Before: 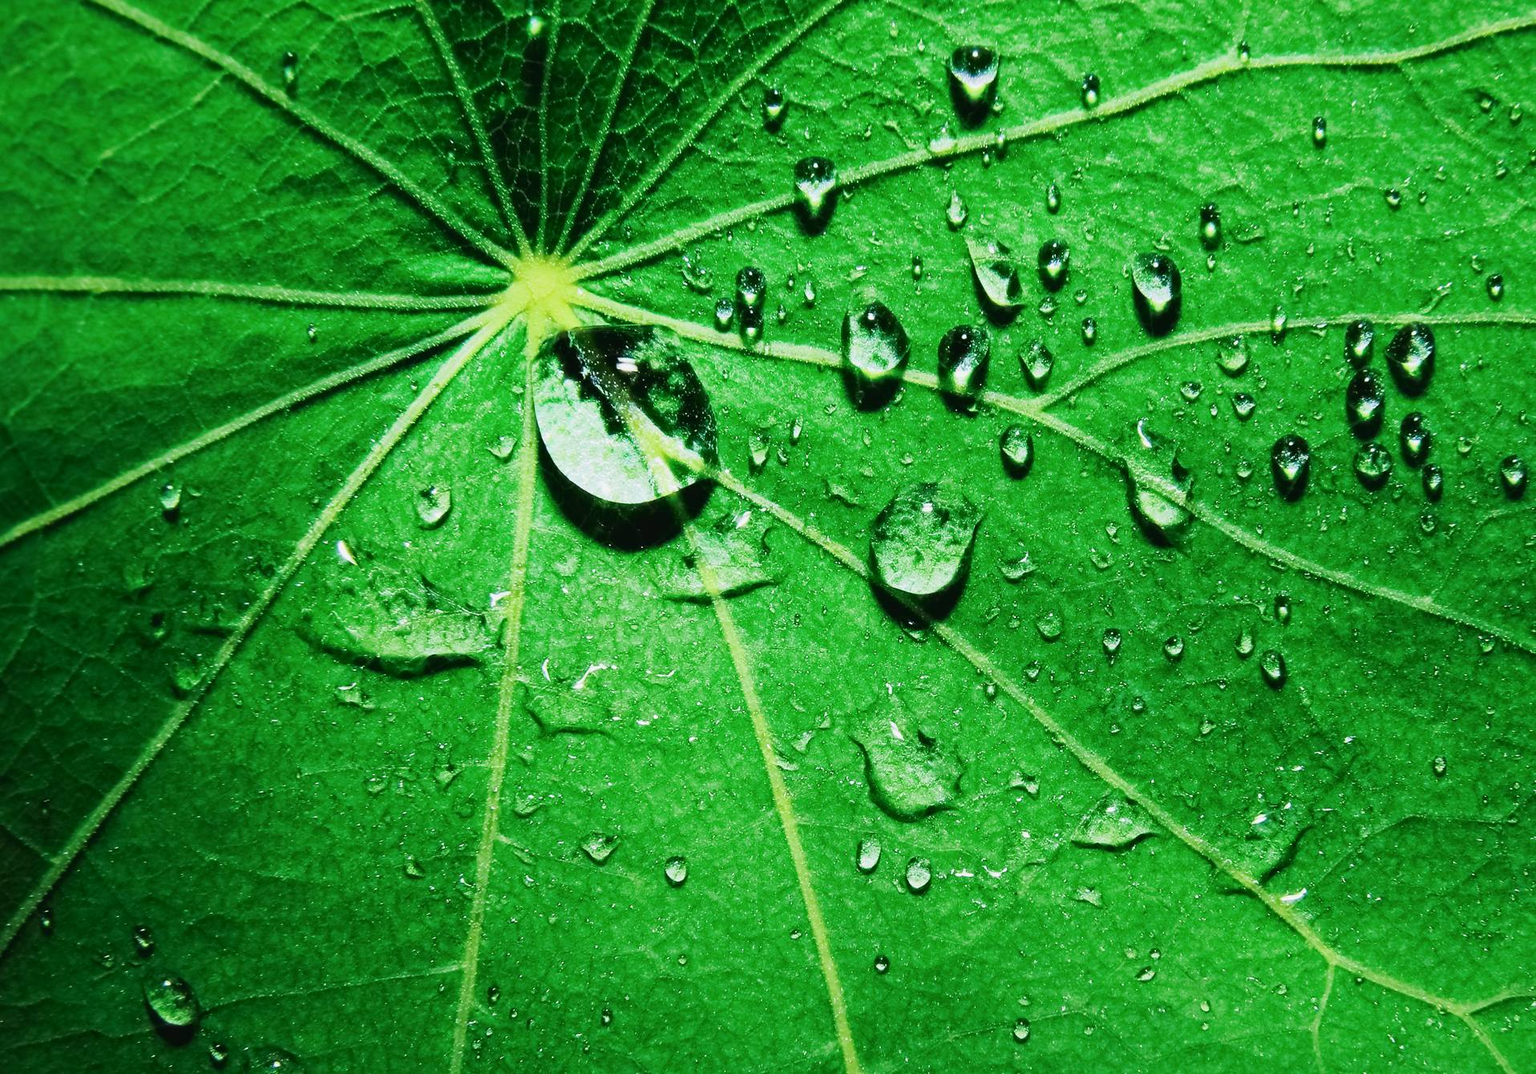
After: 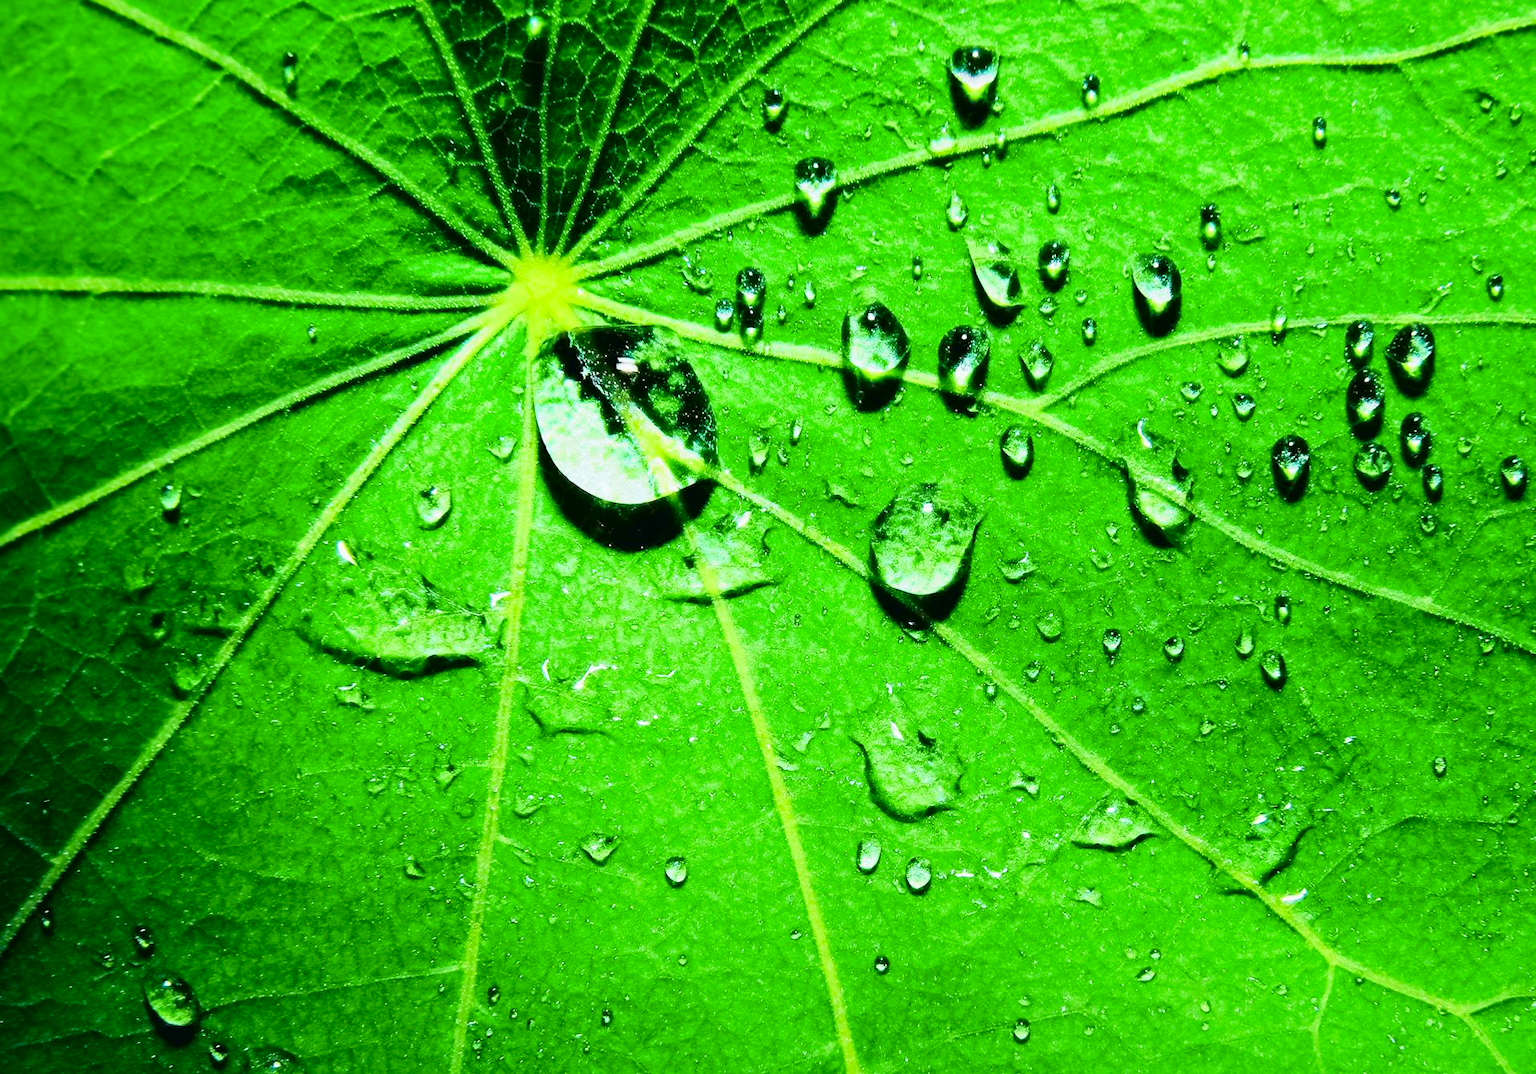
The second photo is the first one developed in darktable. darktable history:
exposure: exposure 0.29 EV, compensate highlight preservation false
tone curve: curves: ch0 [(0, 0) (0.11, 0.061) (0.256, 0.259) (0.398, 0.494) (0.498, 0.611) (0.65, 0.757) (0.835, 0.883) (1, 0.961)]; ch1 [(0, 0) (0.346, 0.307) (0.408, 0.369) (0.453, 0.457) (0.482, 0.479) (0.502, 0.498) (0.521, 0.51) (0.553, 0.554) (0.618, 0.65) (0.693, 0.727) (1, 1)]; ch2 [(0, 0) (0.366, 0.337) (0.434, 0.46) (0.485, 0.494) (0.5, 0.494) (0.511, 0.508) (0.537, 0.55) (0.579, 0.599) (0.621, 0.693) (1, 1)], color space Lab, independent channels, preserve colors none
